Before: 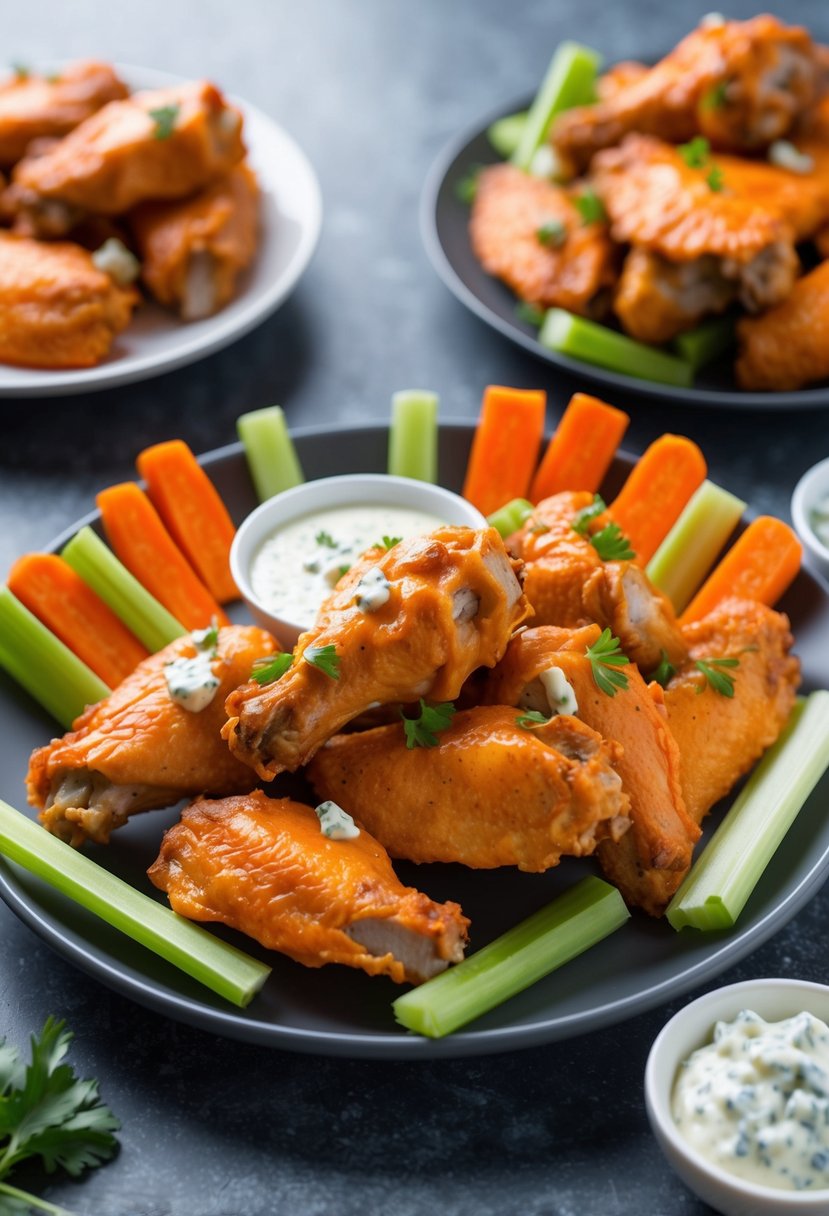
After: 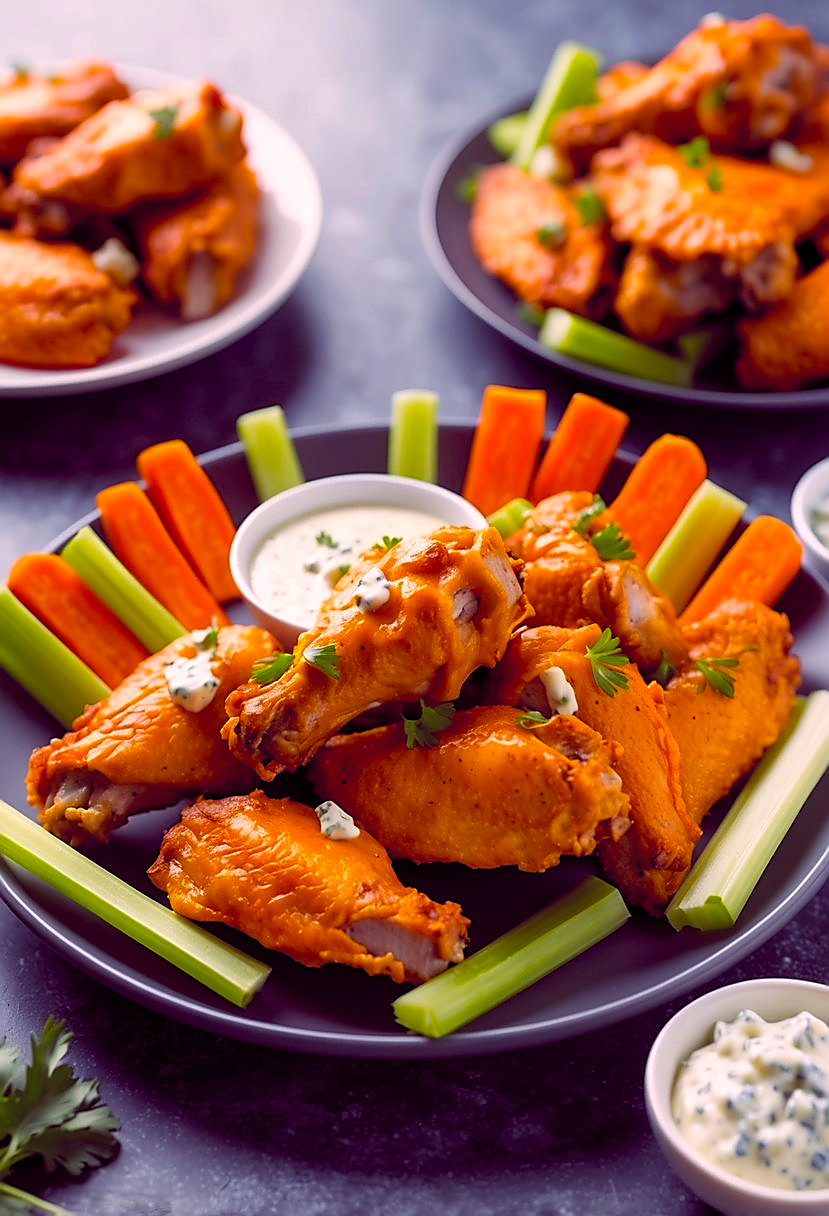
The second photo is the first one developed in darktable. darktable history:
sharpen: radius 1.4, amount 1.25, threshold 0.7
color balance rgb: shadows lift › chroma 6.43%, shadows lift › hue 305.74°, highlights gain › chroma 2.43%, highlights gain › hue 35.74°, global offset › chroma 0.28%, global offset › hue 320.29°, linear chroma grading › global chroma 5.5%, perceptual saturation grading › global saturation 30%, contrast 5.15%
